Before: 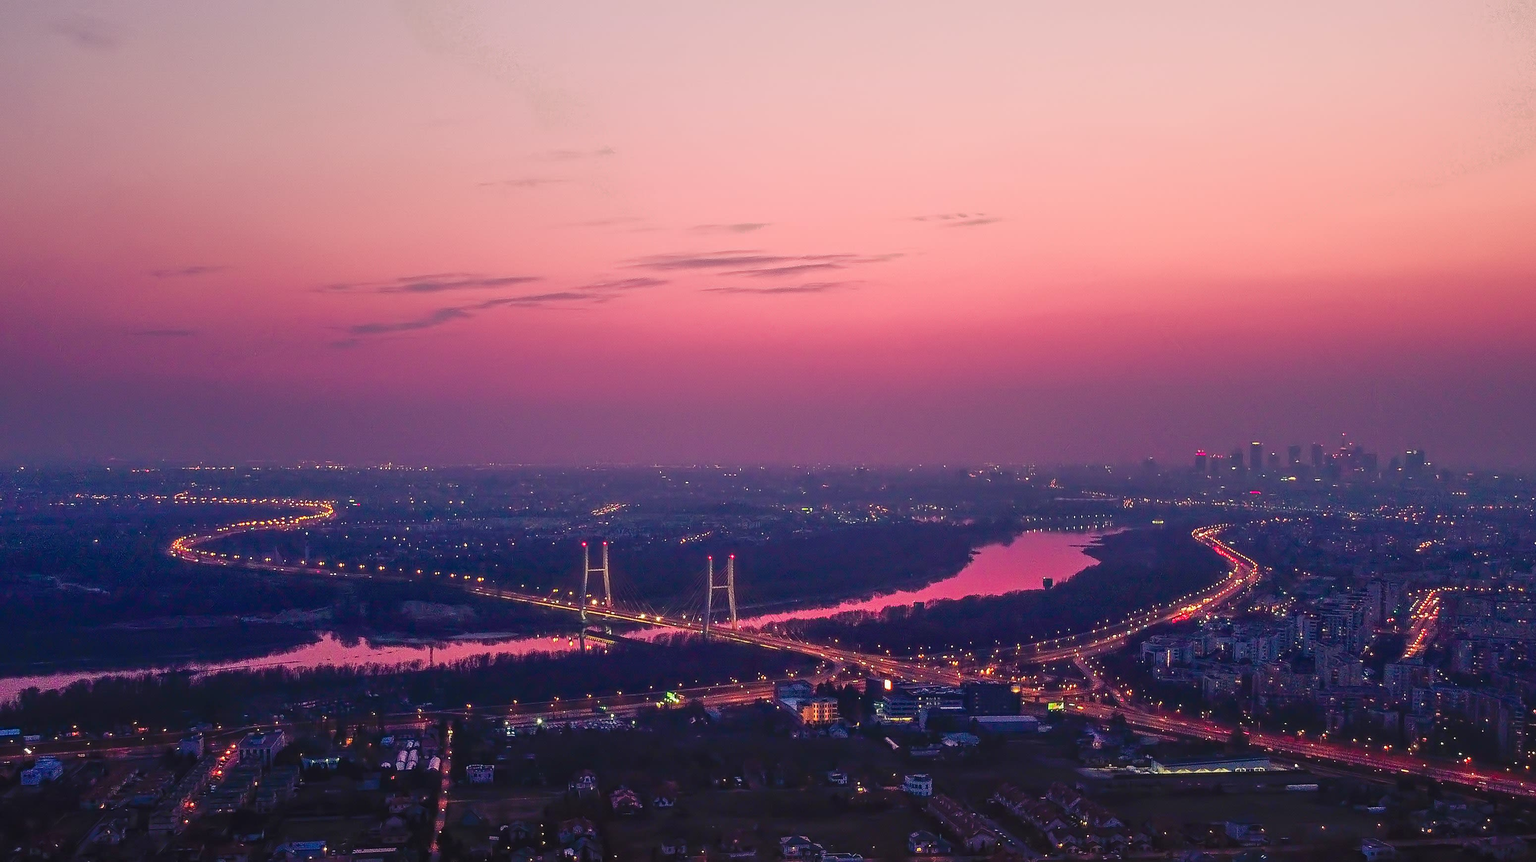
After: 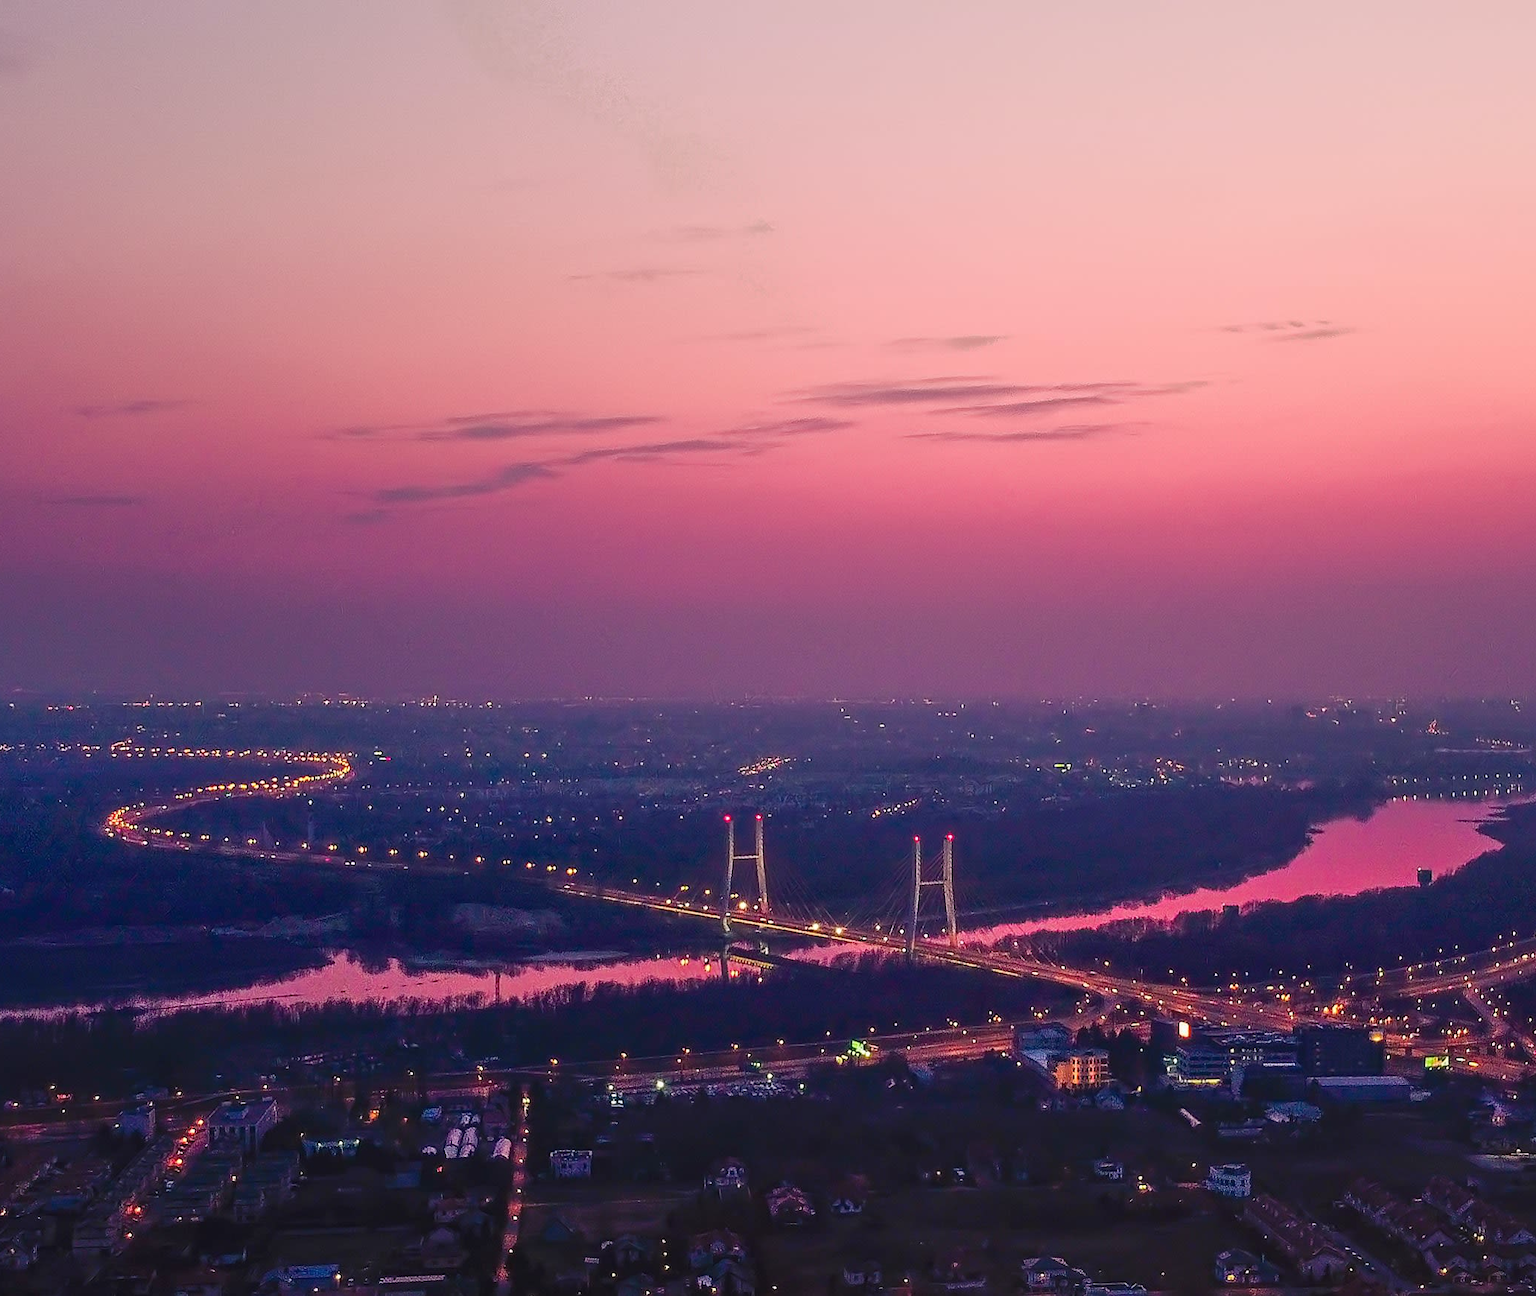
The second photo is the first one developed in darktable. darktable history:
crop and rotate: left 6.561%, right 26.921%
